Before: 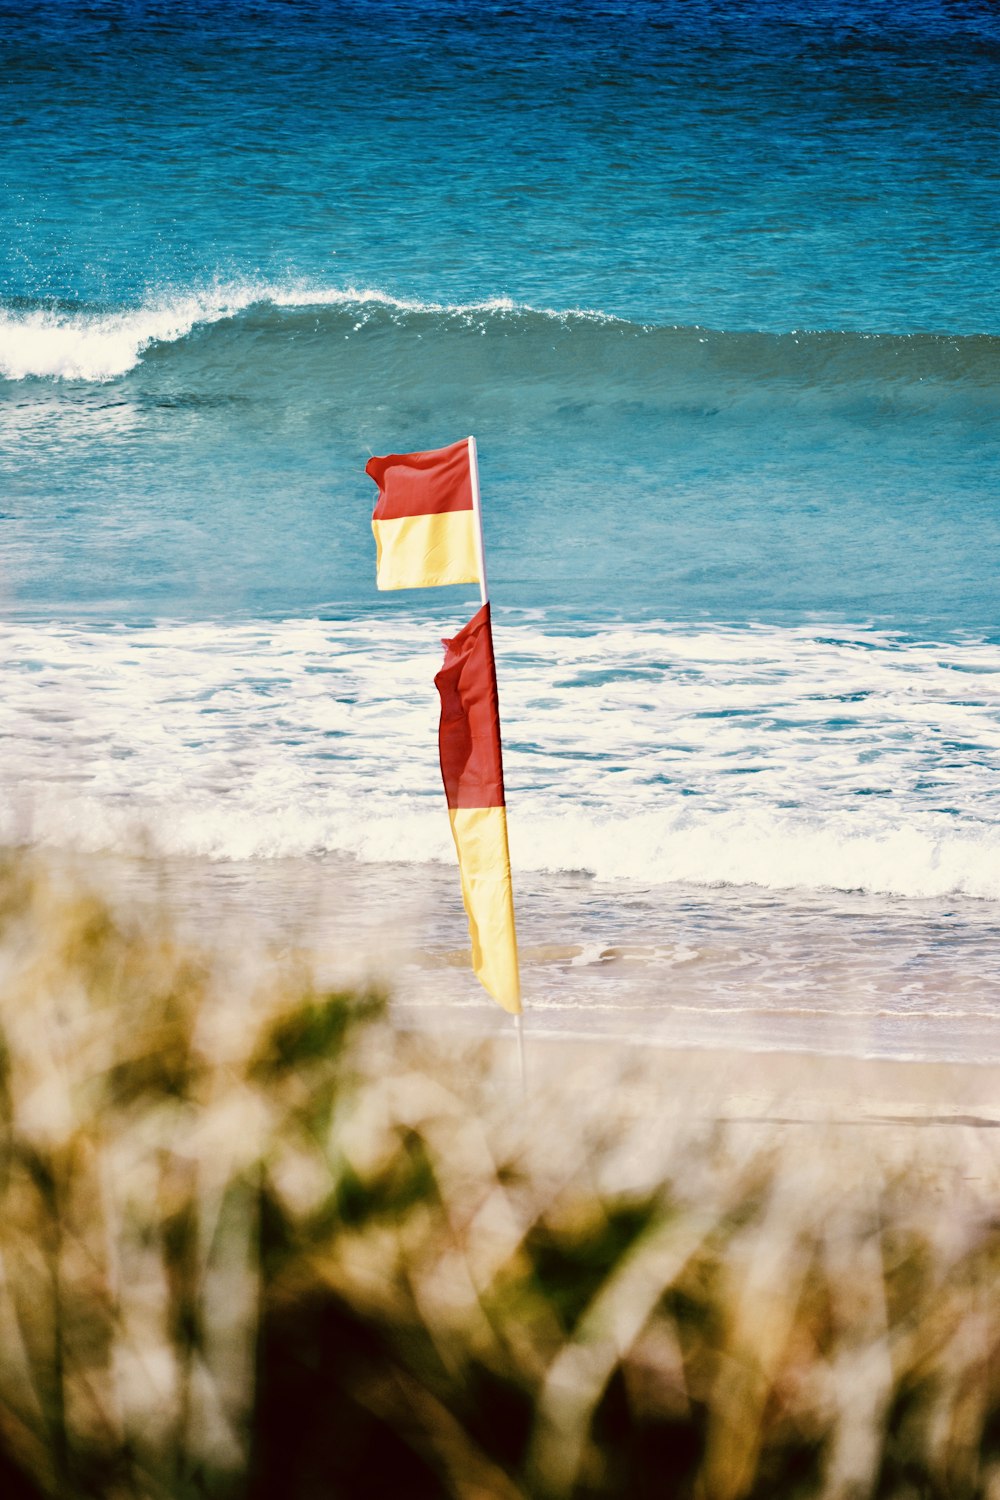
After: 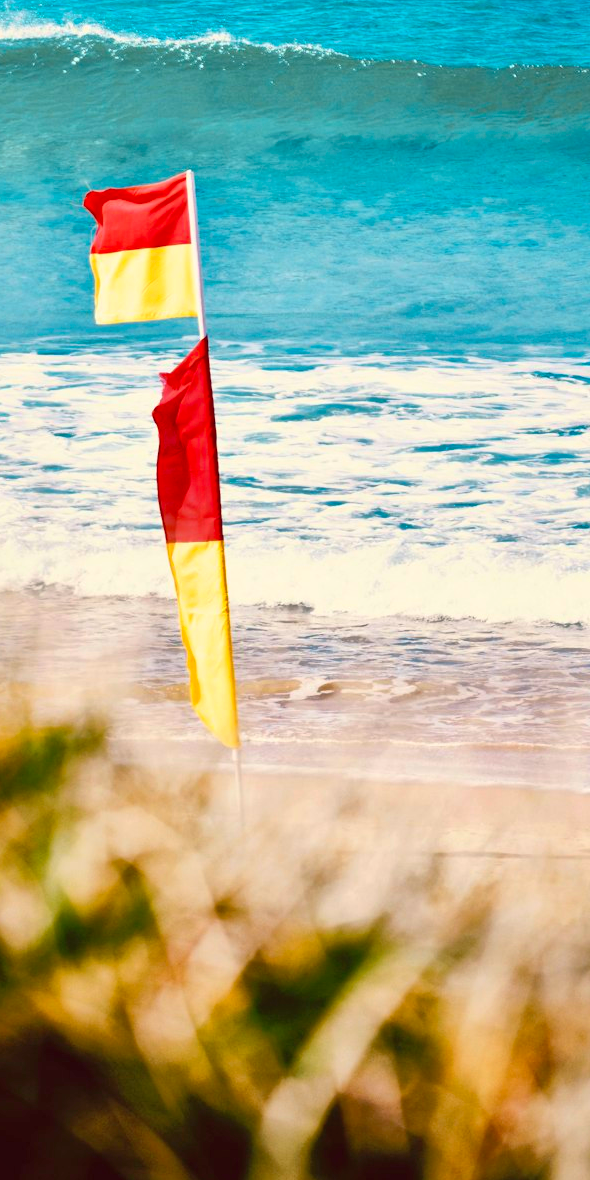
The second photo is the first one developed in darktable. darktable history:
crop and rotate: left 28.256%, top 17.734%, right 12.656%, bottom 3.573%
shadows and highlights: on, module defaults
contrast brightness saturation: contrast 0.2, brightness 0.16, saturation 0.22
